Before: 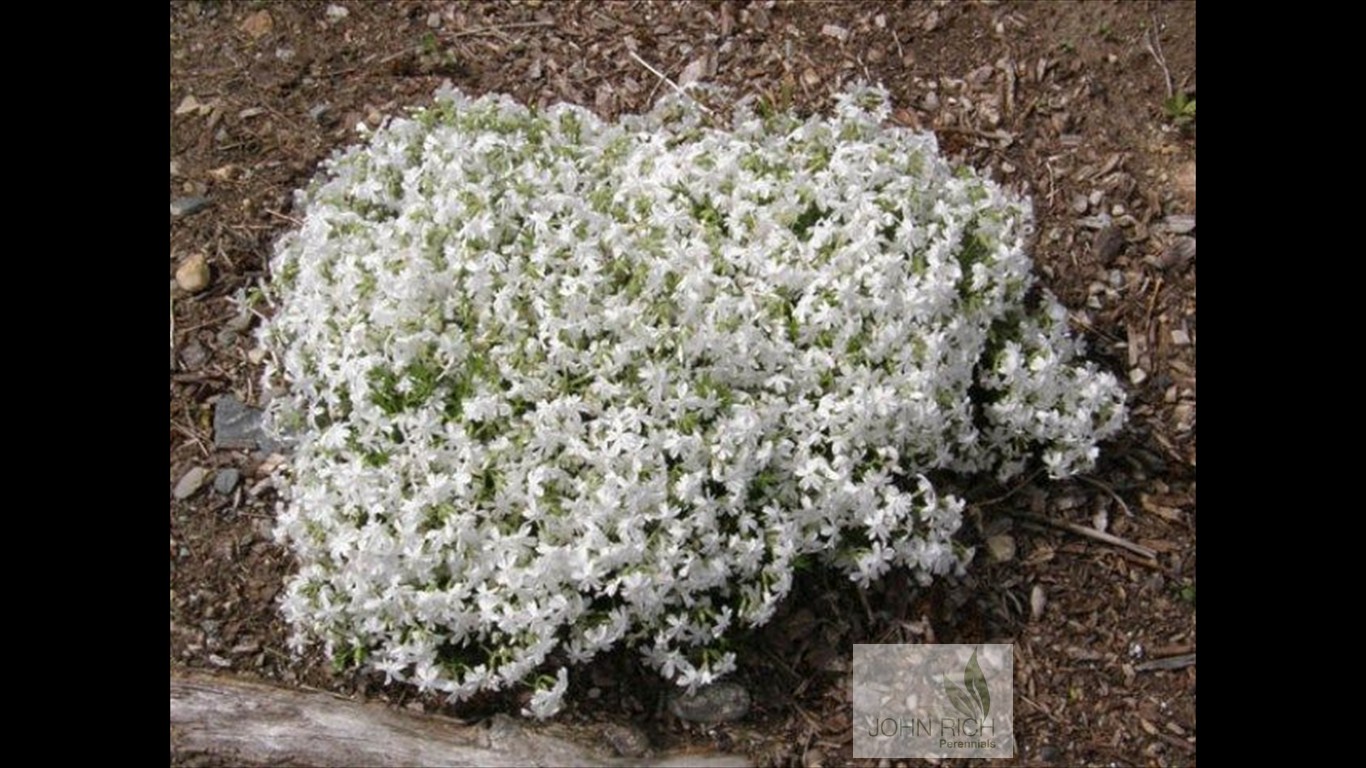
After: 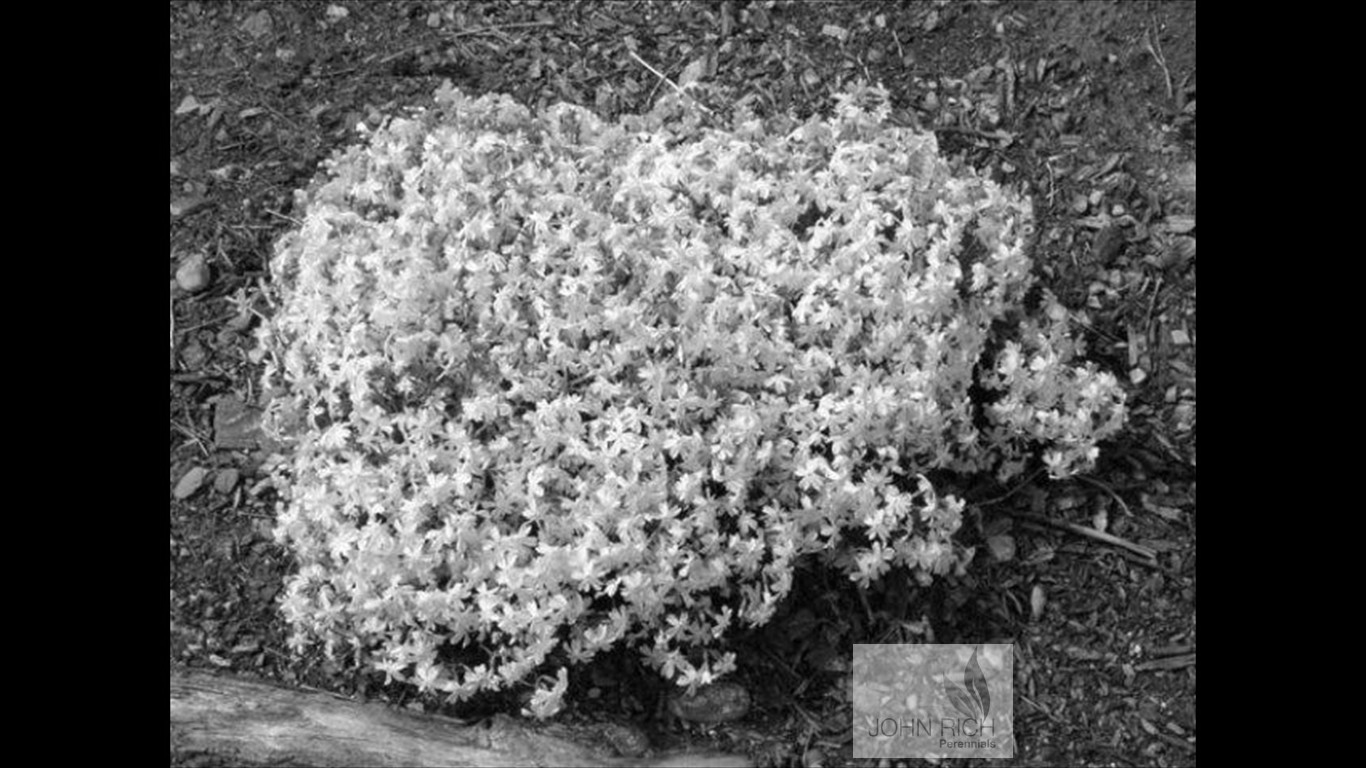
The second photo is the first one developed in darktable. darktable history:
color calibration: output gray [0.28, 0.41, 0.31, 0], illuminant as shot in camera, x 0.379, y 0.381, temperature 4091.4 K
